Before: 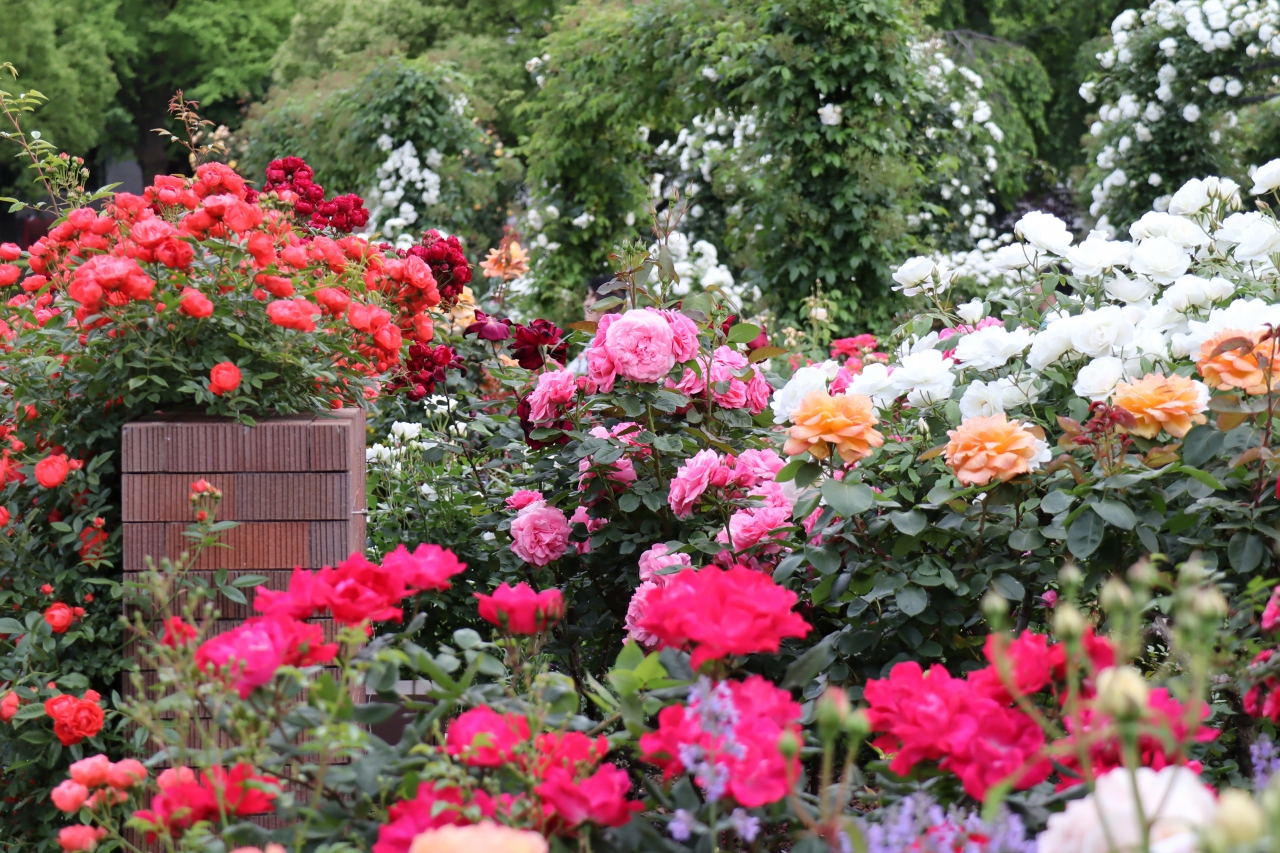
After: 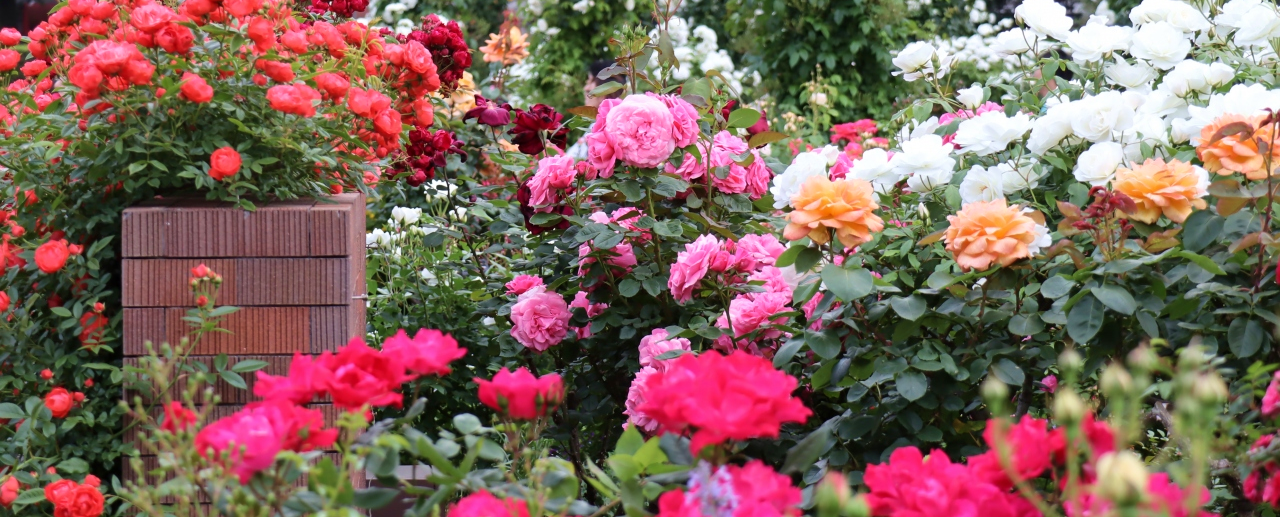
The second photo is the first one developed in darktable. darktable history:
velvia: on, module defaults
crop and rotate: top 25.357%, bottom 13.942%
